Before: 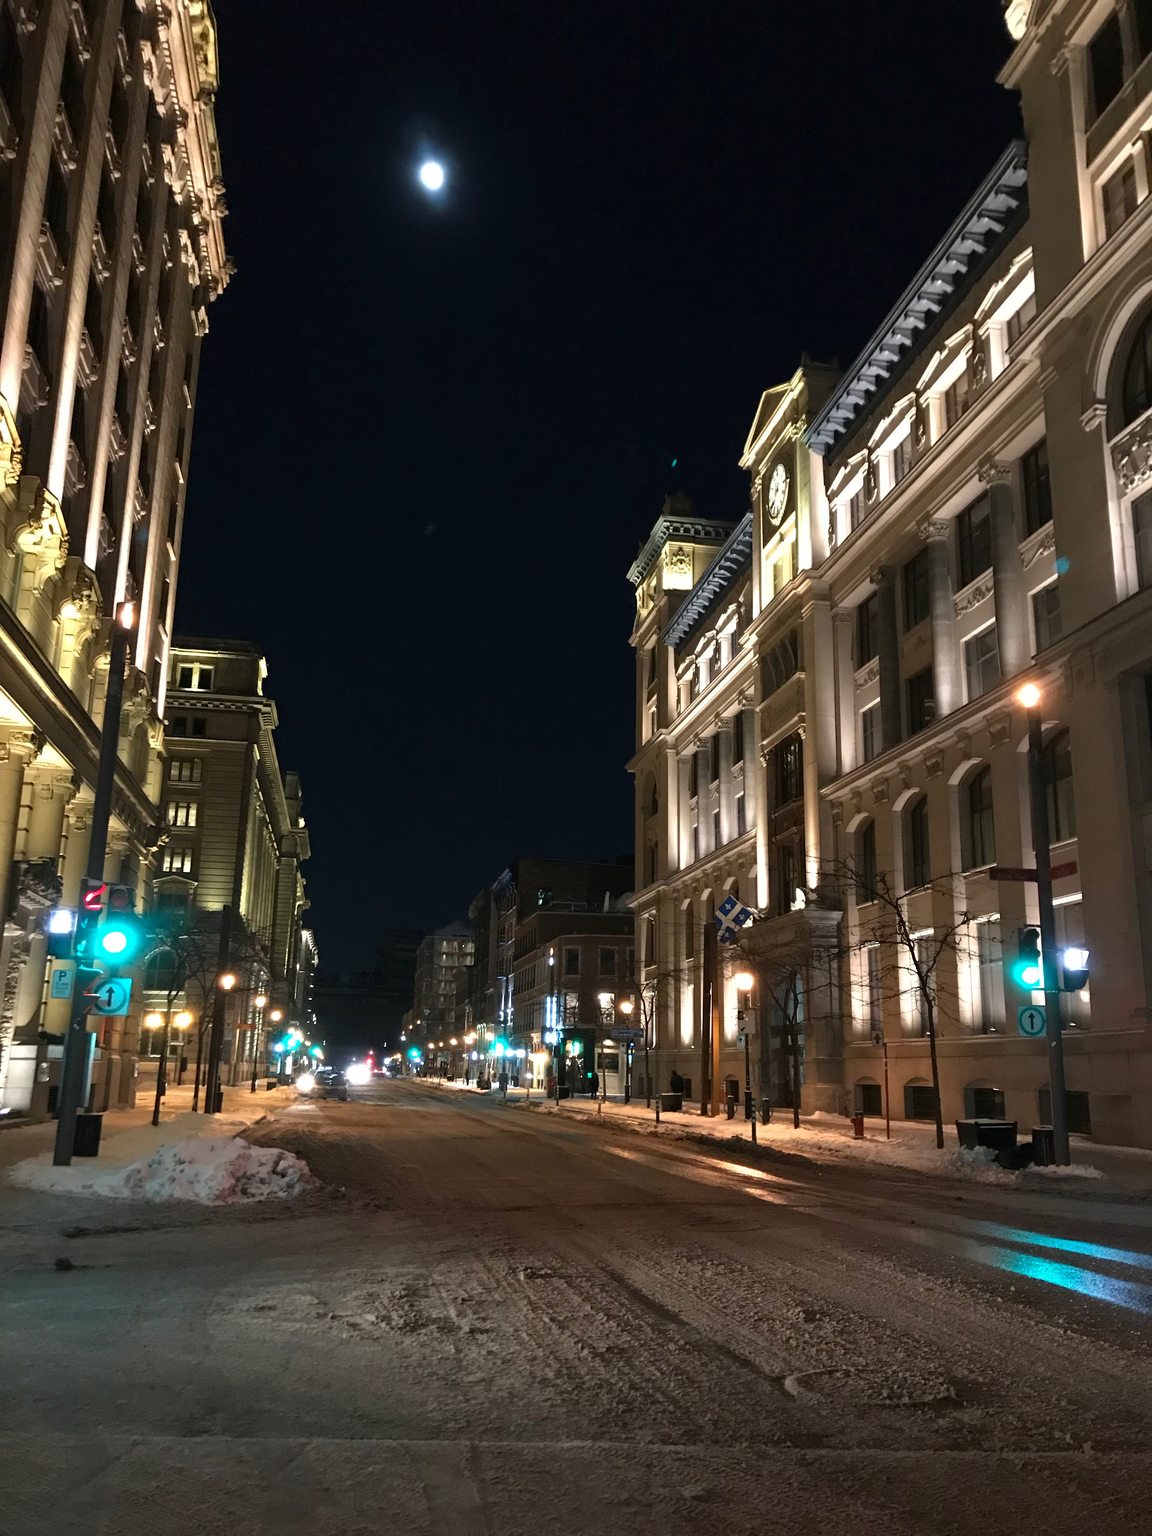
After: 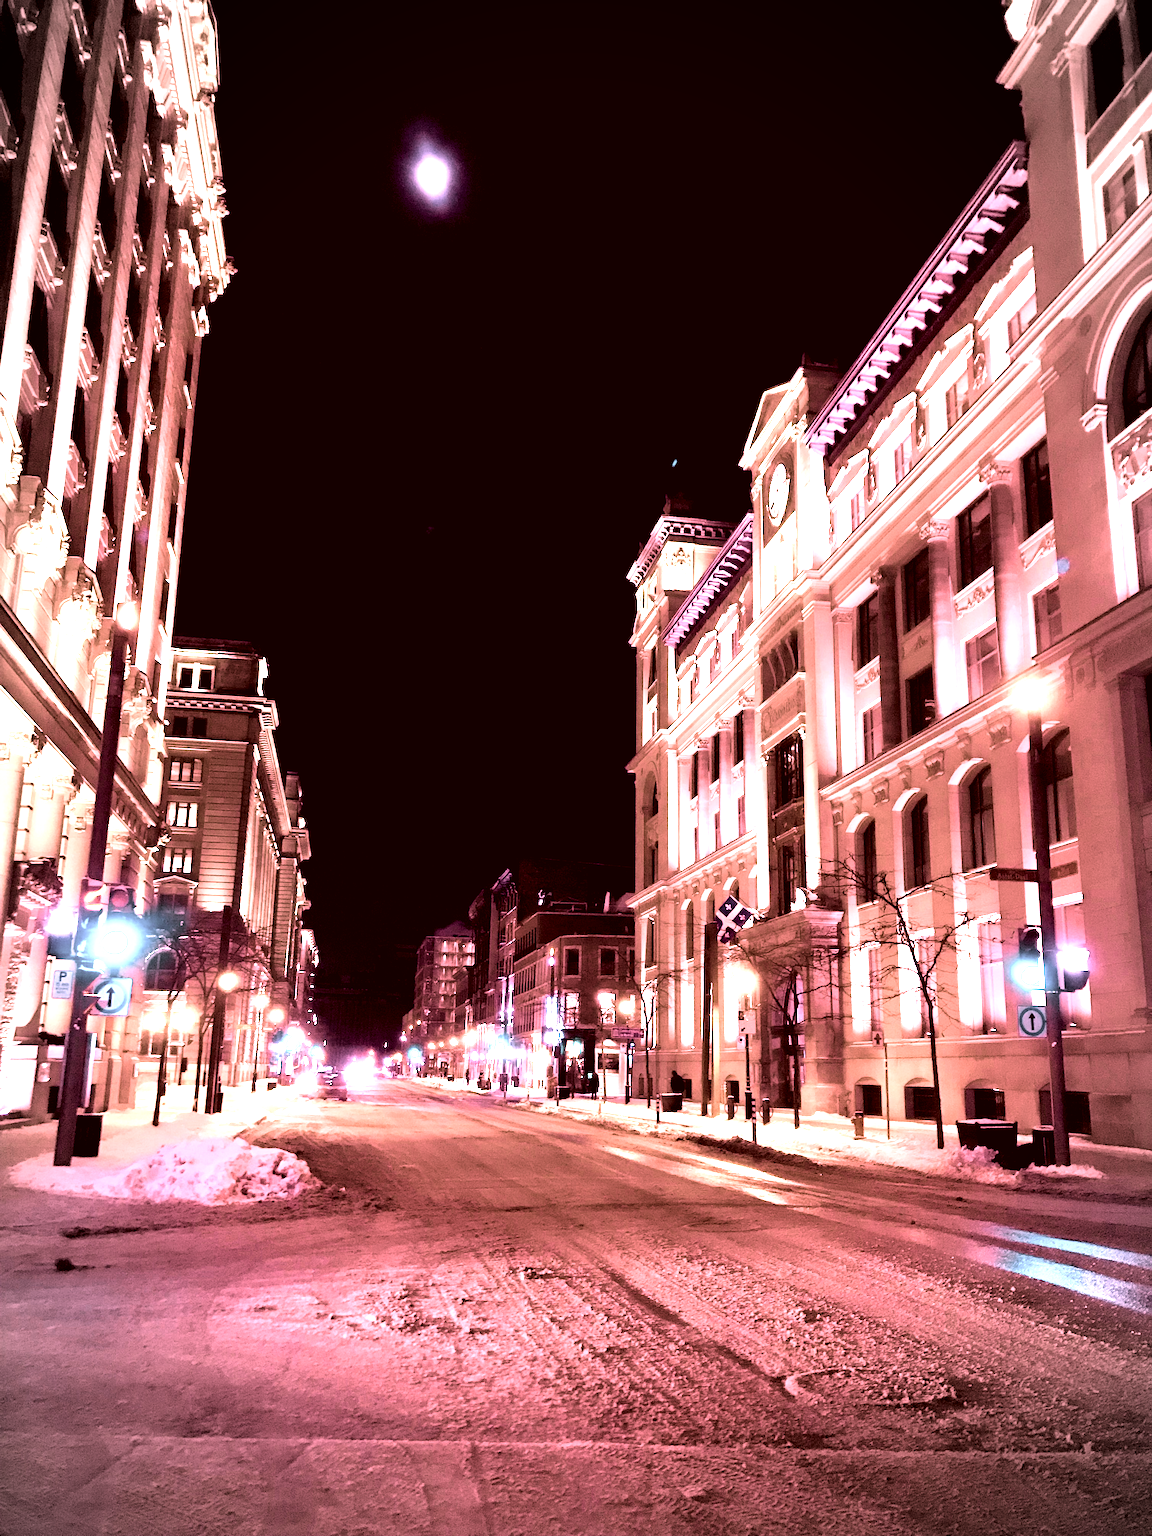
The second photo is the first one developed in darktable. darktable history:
tone curve: curves: ch0 [(0, 0) (0.004, 0.001) (0.133, 0.112) (0.325, 0.362) (0.832, 0.893) (1, 1)], color space Lab, linked channels, preserve colors none
levels: levels [0, 0.394, 0.787]
exposure: black level correction 0.012, compensate highlight preservation false
color correction: highlights a* -7.23, highlights b* -0.161, shadows a* 20.08, shadows b* 11.73
vignetting: fall-off start 87%, automatic ratio true
color zones: curves: ch1 [(0, 0.34) (0.143, 0.164) (0.286, 0.152) (0.429, 0.176) (0.571, 0.173) (0.714, 0.188) (0.857, 0.199) (1, 0.34)]
white balance: red 2.421, blue 1.533
